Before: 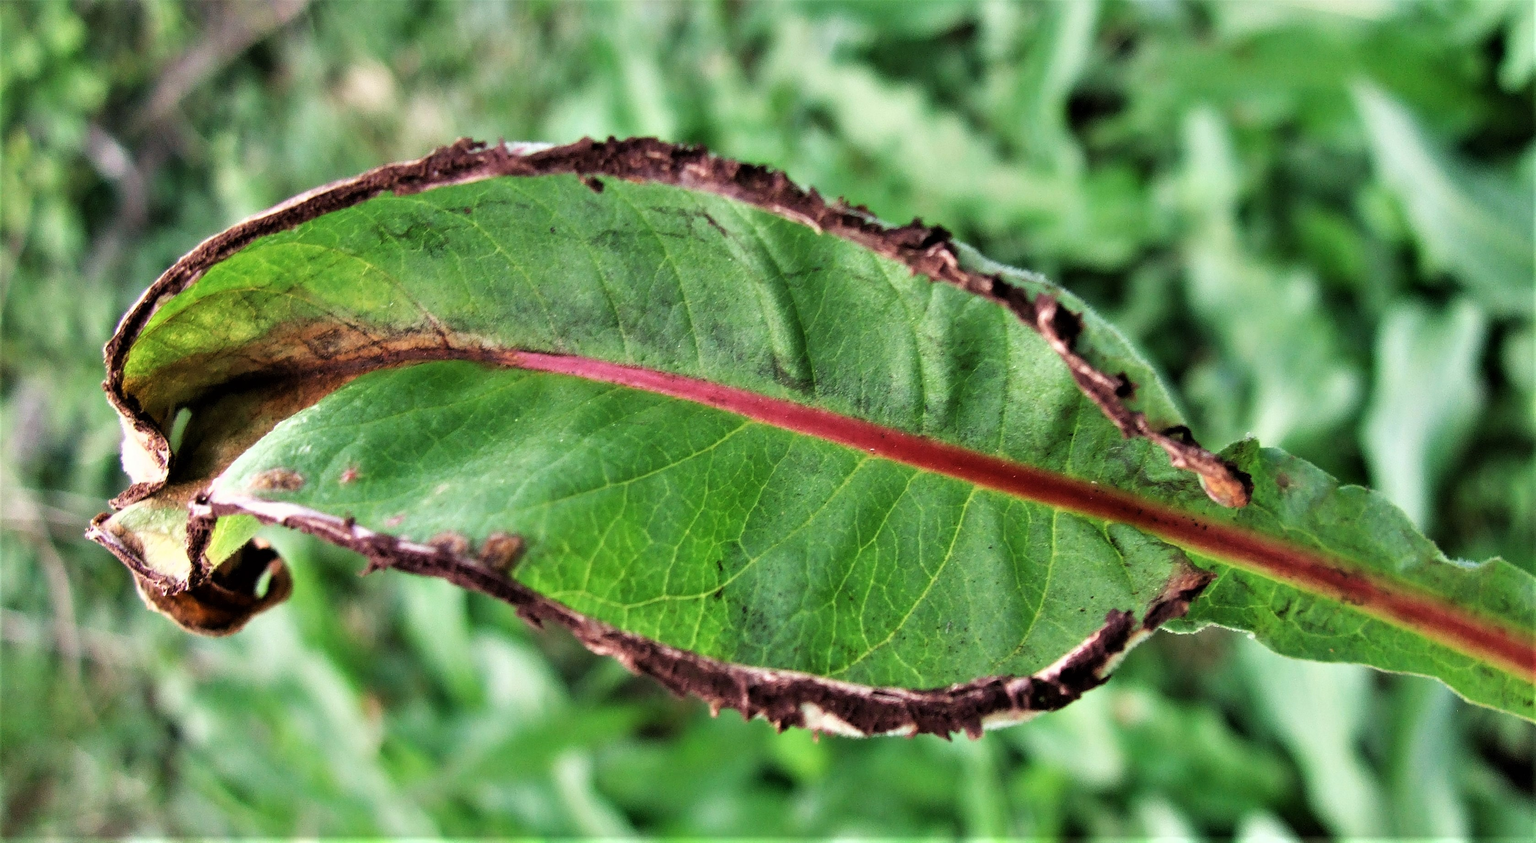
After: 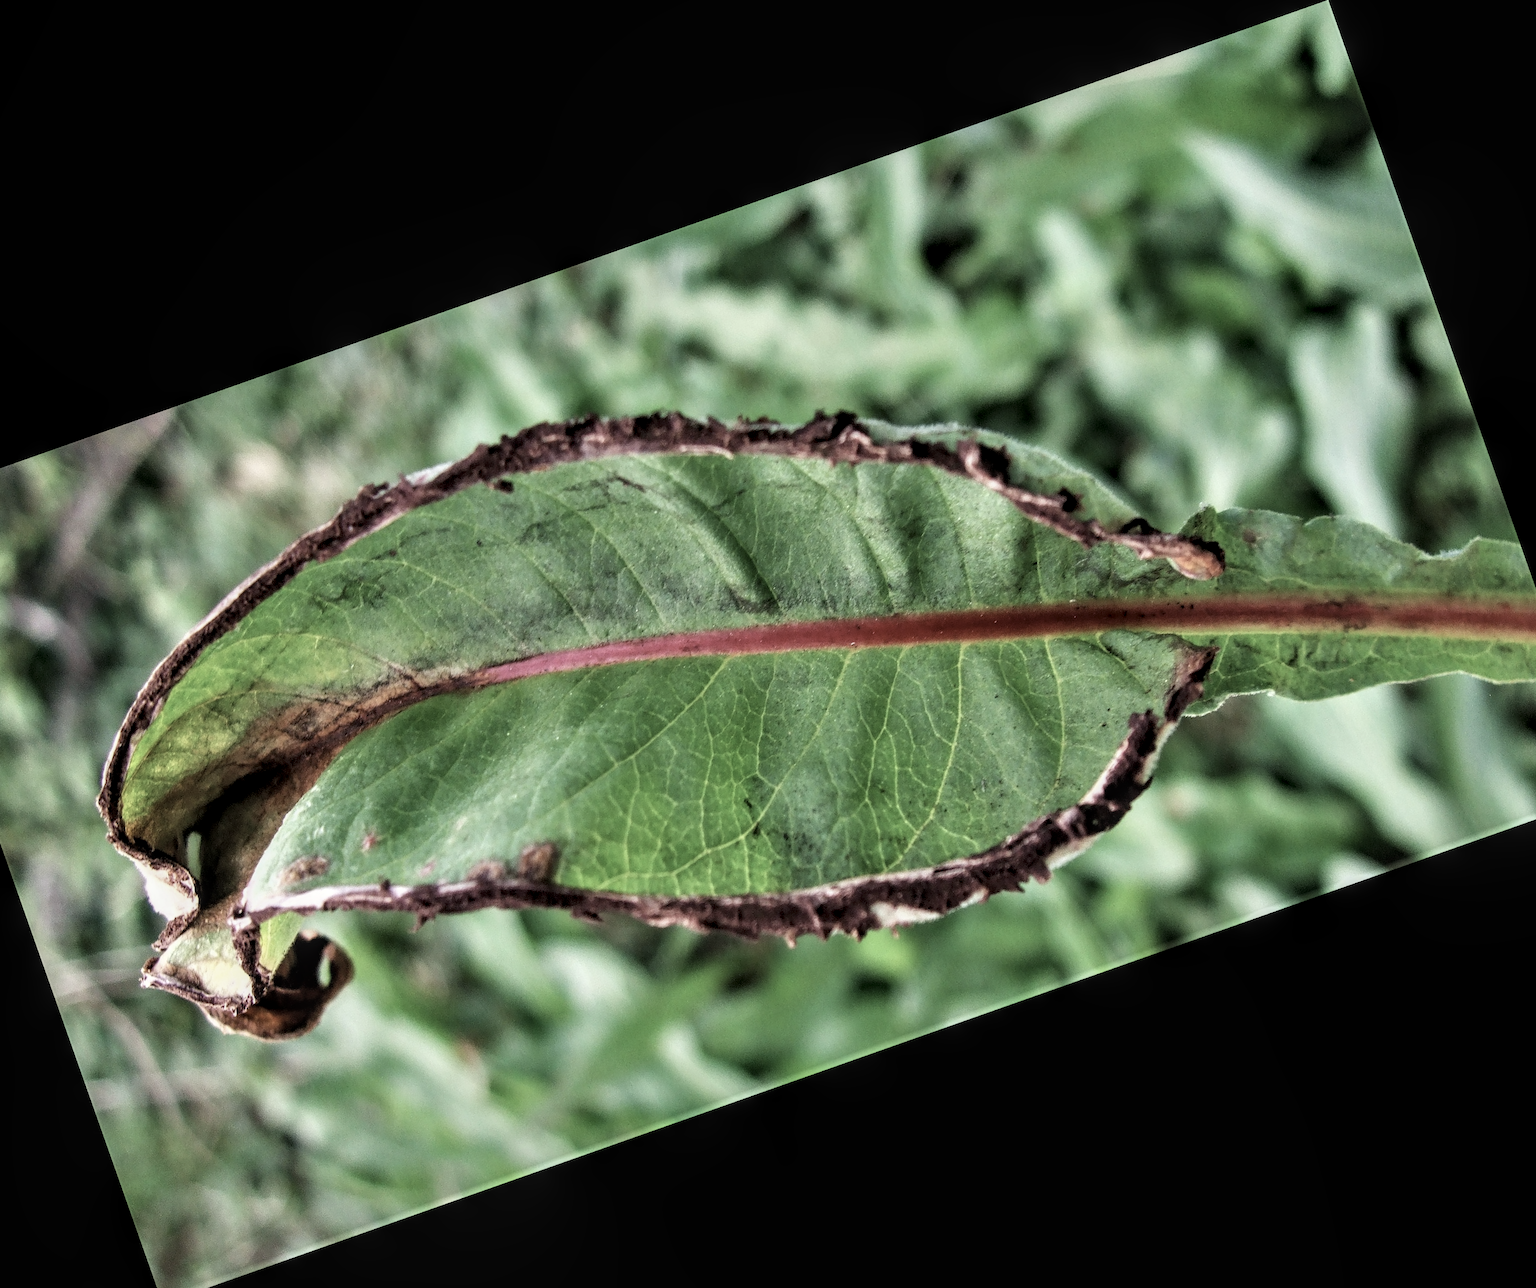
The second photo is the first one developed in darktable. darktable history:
local contrast: on, module defaults
crop and rotate: angle 19.43°, left 6.812%, right 4.125%, bottom 1.087%
color correction: saturation 0.57
